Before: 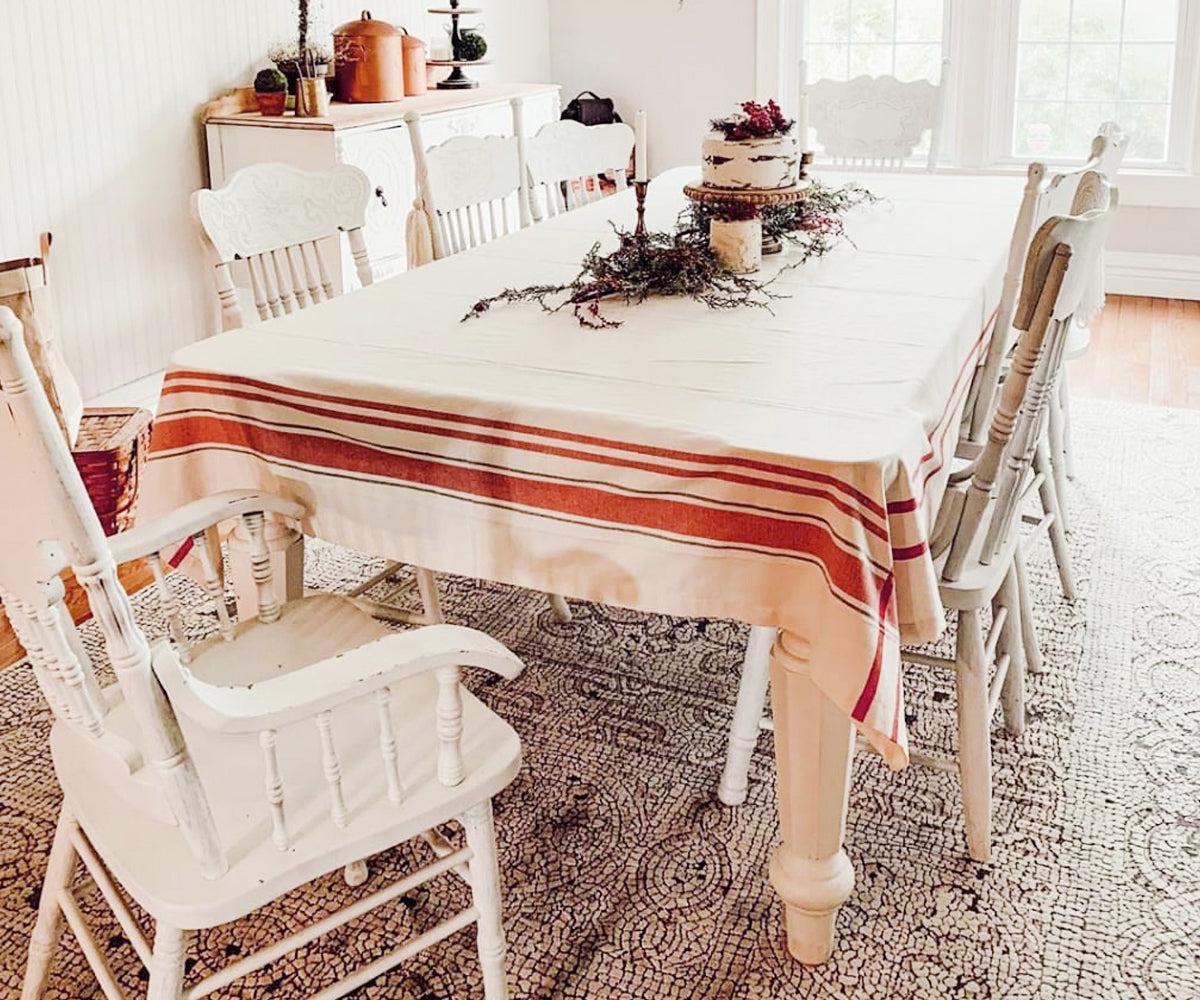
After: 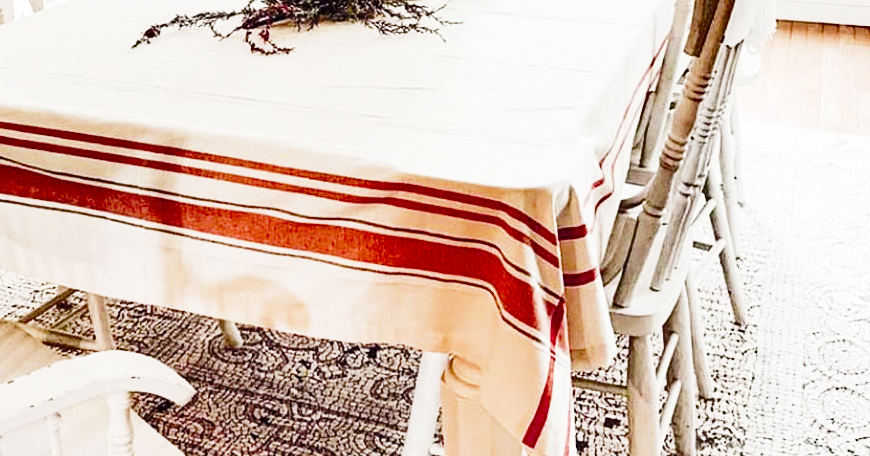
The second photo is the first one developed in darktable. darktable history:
crop and rotate: left 27.462%, top 27.433%, bottom 26.948%
base curve: curves: ch0 [(0, 0) (0.032, 0.037) (0.105, 0.228) (0.435, 0.76) (0.856, 0.983) (1, 1)], preserve colors none
shadows and highlights: low approximation 0.01, soften with gaussian
